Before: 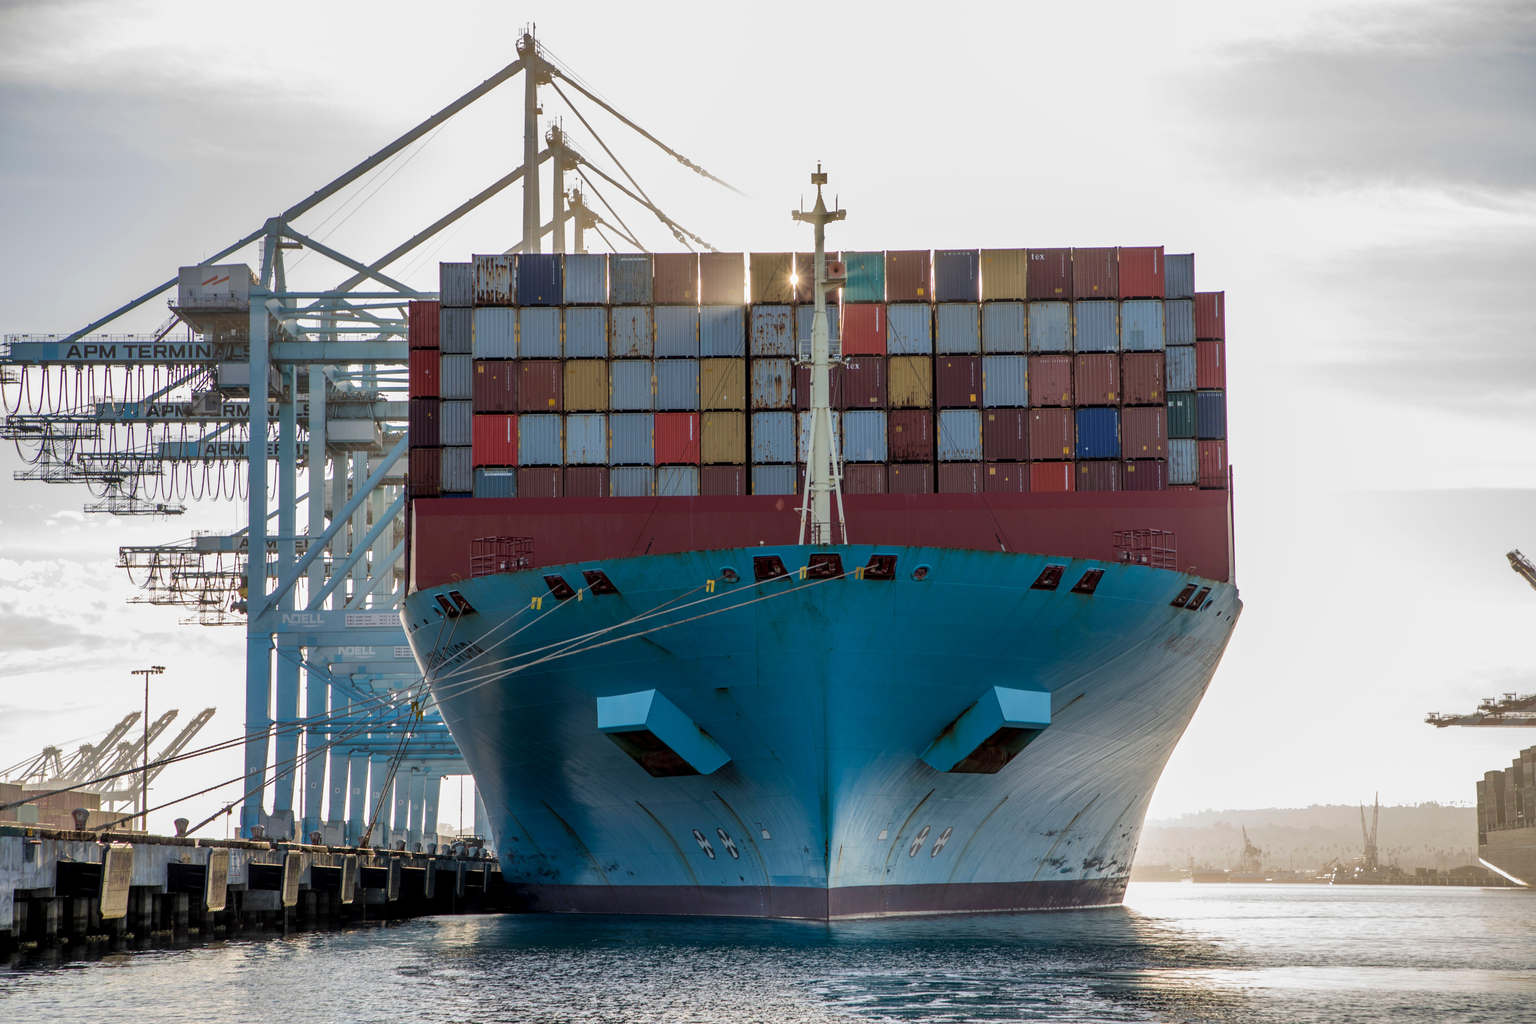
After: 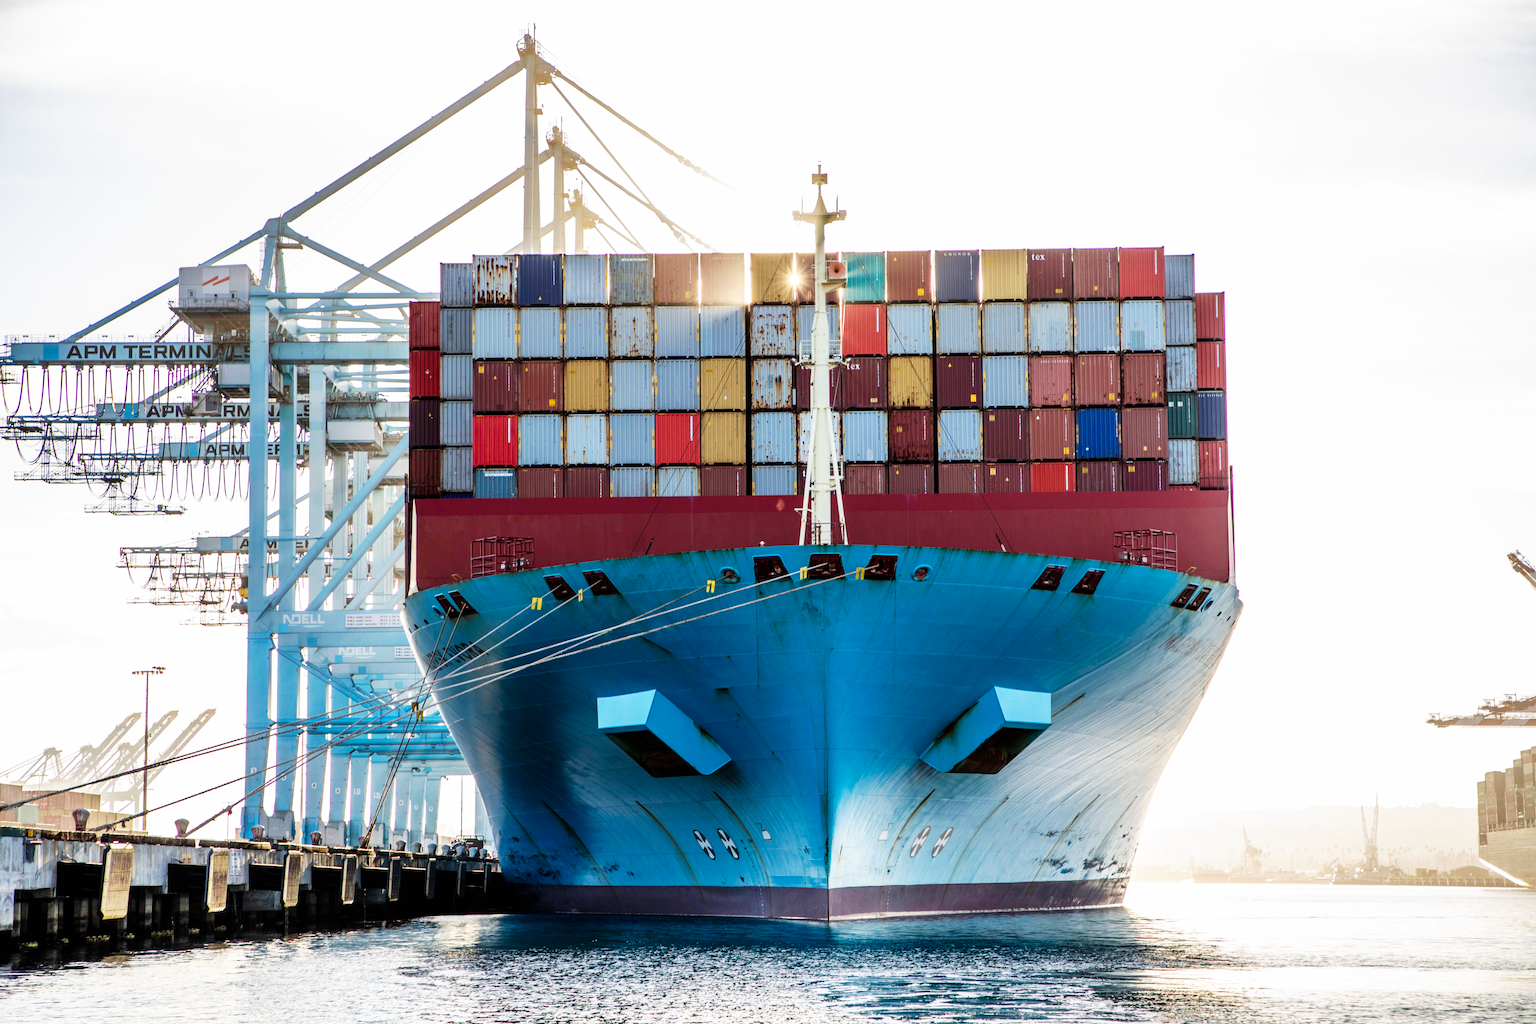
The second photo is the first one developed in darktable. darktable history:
base curve: curves: ch0 [(0, 0) (0.007, 0.004) (0.027, 0.03) (0.046, 0.07) (0.207, 0.54) (0.442, 0.872) (0.673, 0.972) (1, 1)], preserve colors none
exposure: compensate highlight preservation false
